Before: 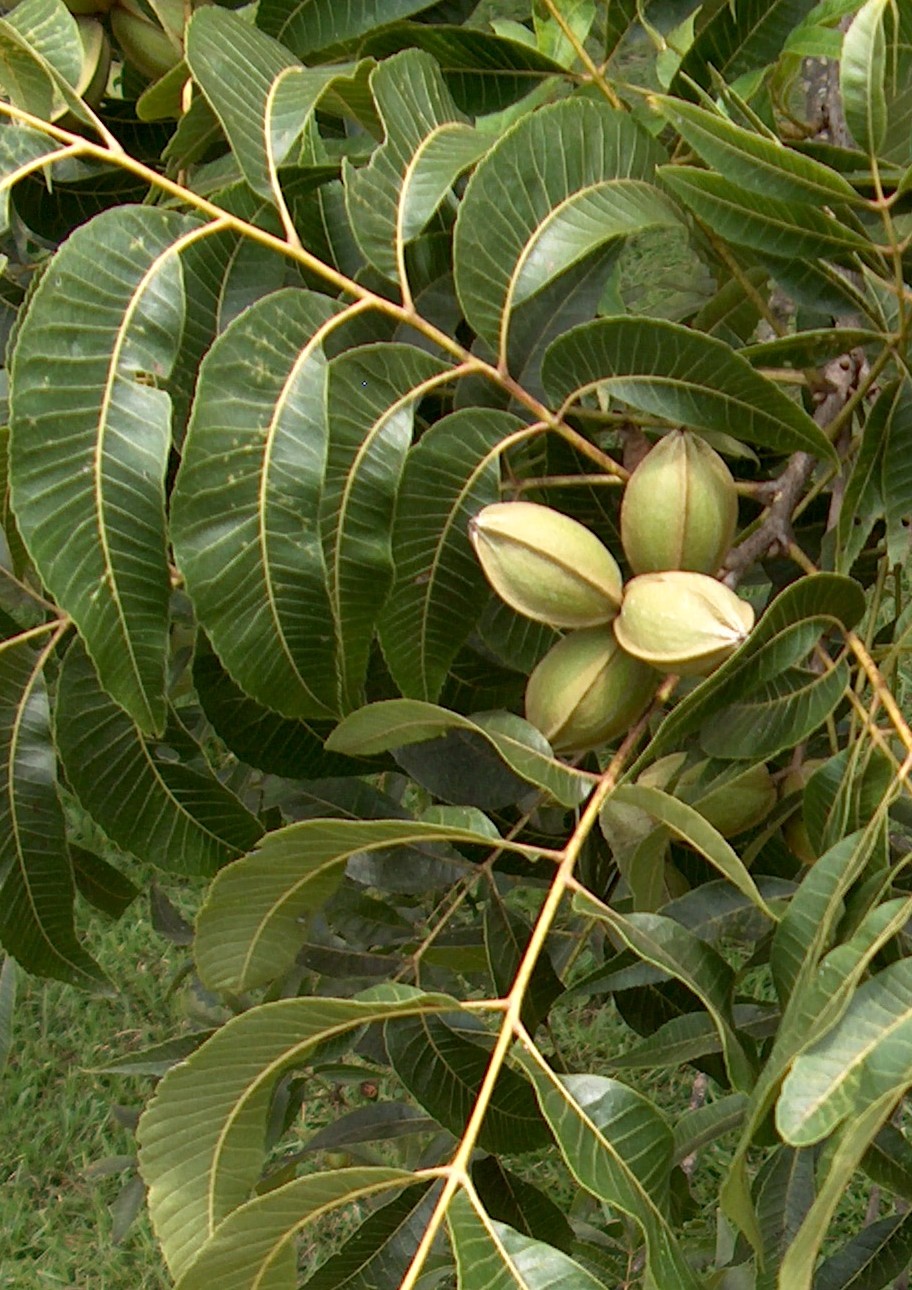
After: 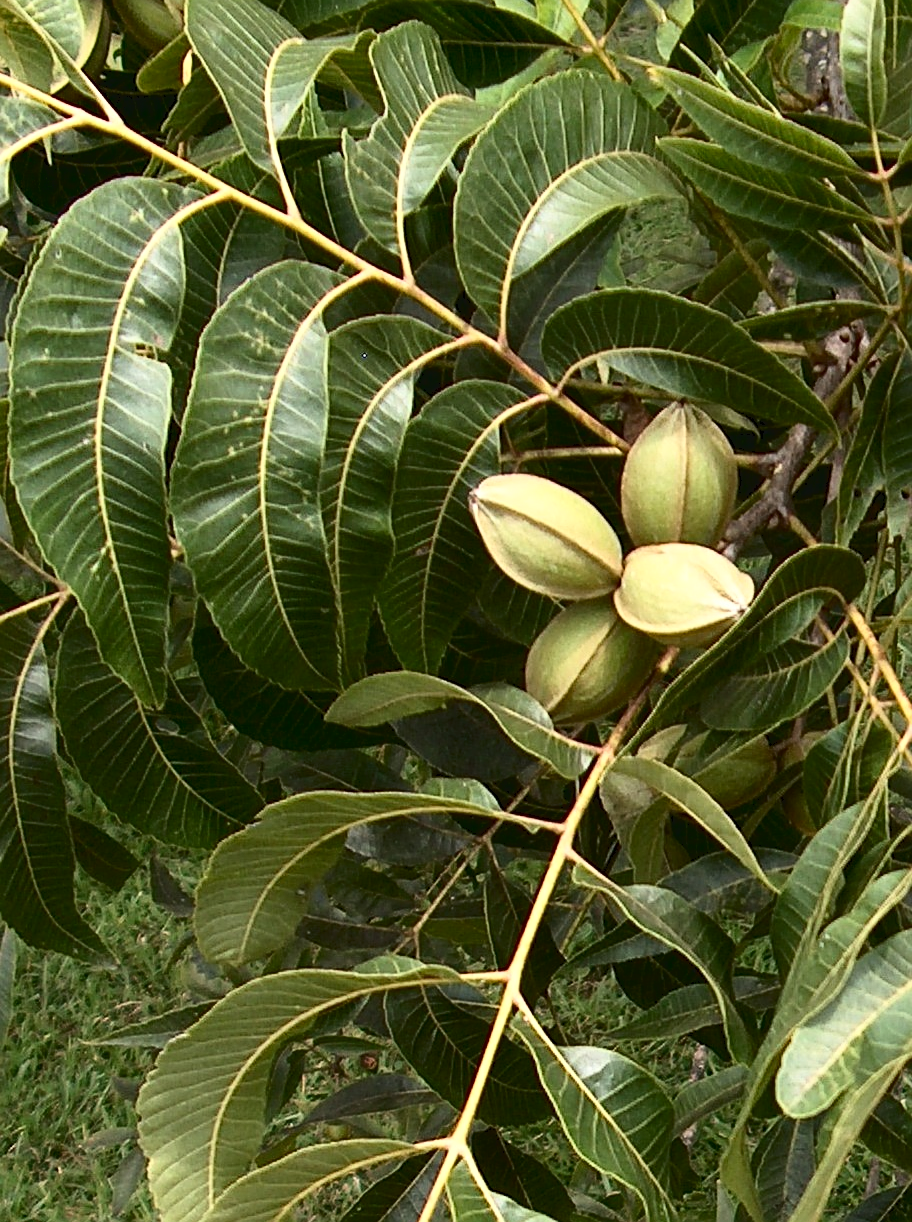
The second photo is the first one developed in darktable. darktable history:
sharpen: on, module defaults
tone curve: curves: ch0 [(0, 0) (0.003, 0.047) (0.011, 0.047) (0.025, 0.049) (0.044, 0.051) (0.069, 0.055) (0.1, 0.066) (0.136, 0.089) (0.177, 0.12) (0.224, 0.155) (0.277, 0.205) (0.335, 0.281) (0.399, 0.37) (0.468, 0.47) (0.543, 0.574) (0.623, 0.687) (0.709, 0.801) (0.801, 0.89) (0.898, 0.963) (1, 1)], color space Lab, independent channels, preserve colors none
crop and rotate: top 2.172%, bottom 3.064%
color correction: highlights b* 0.015
